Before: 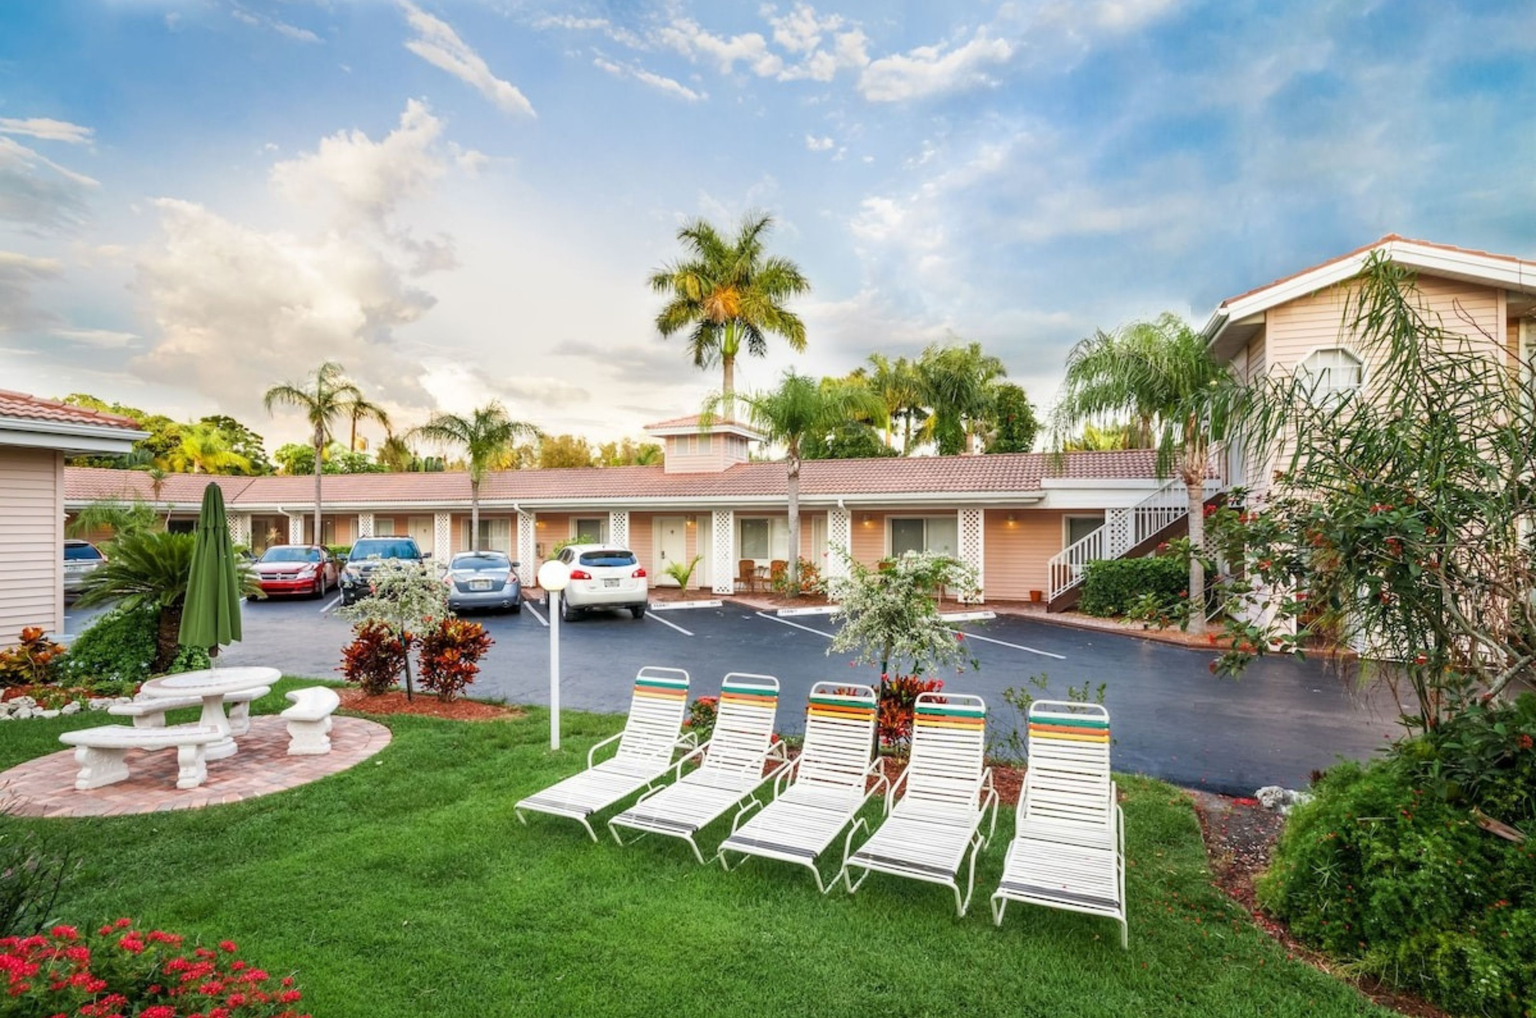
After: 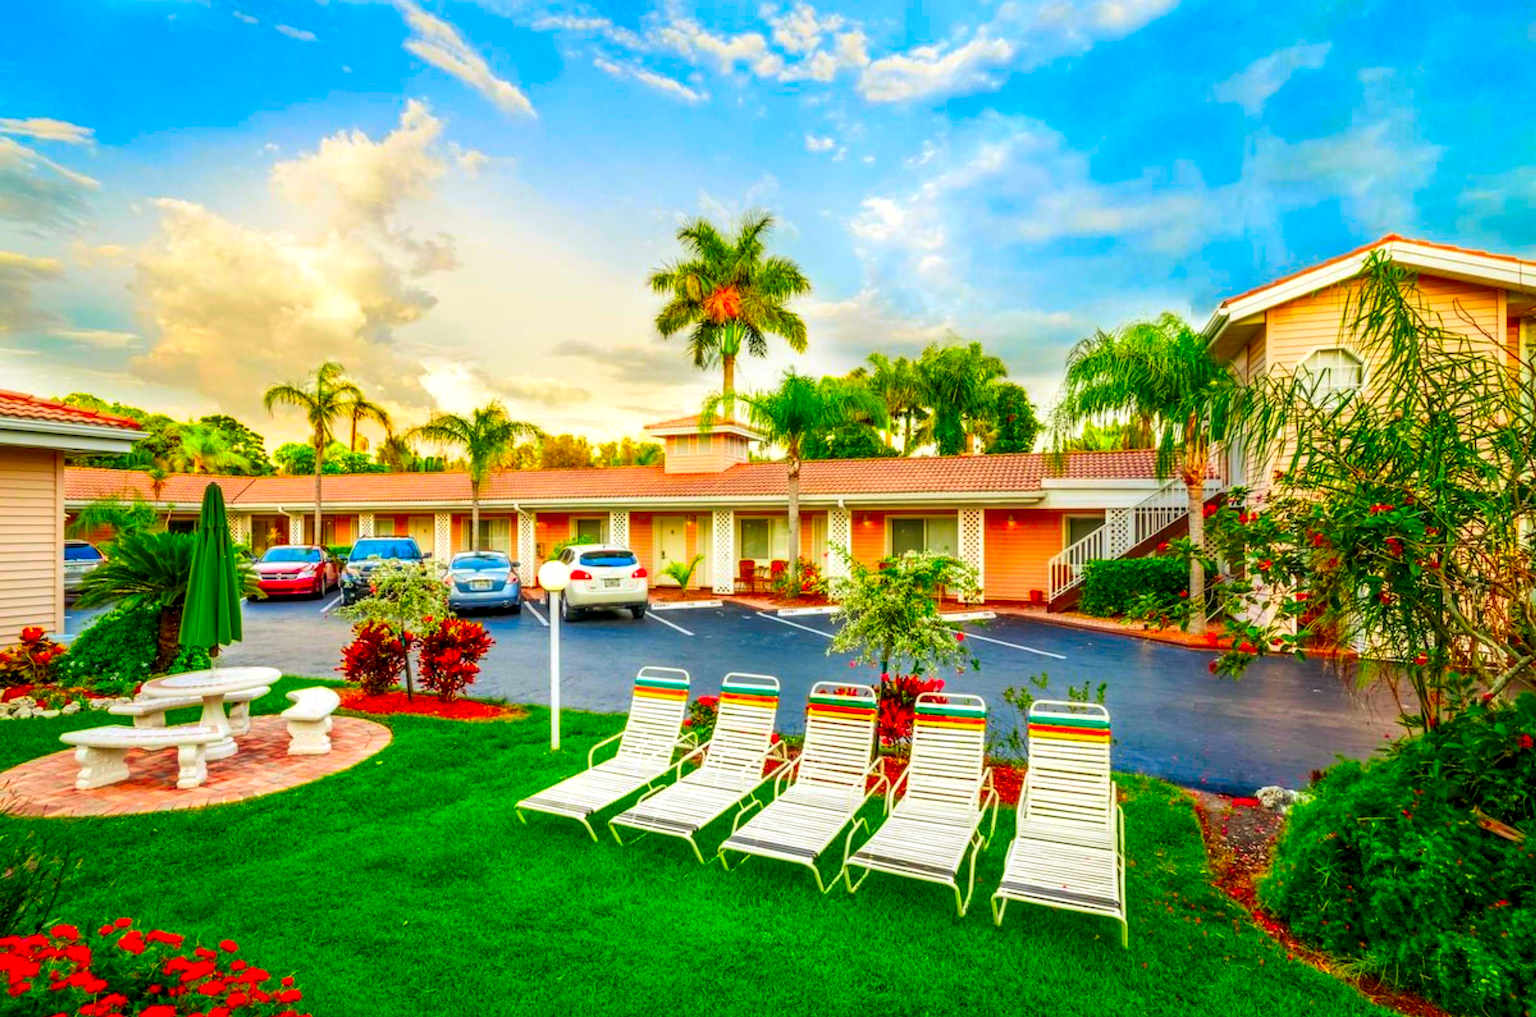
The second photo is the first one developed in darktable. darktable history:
rgb curve: curves: ch2 [(0, 0) (0.567, 0.512) (1, 1)], mode RGB, independent channels
local contrast: detail 130%
color correction: saturation 3
